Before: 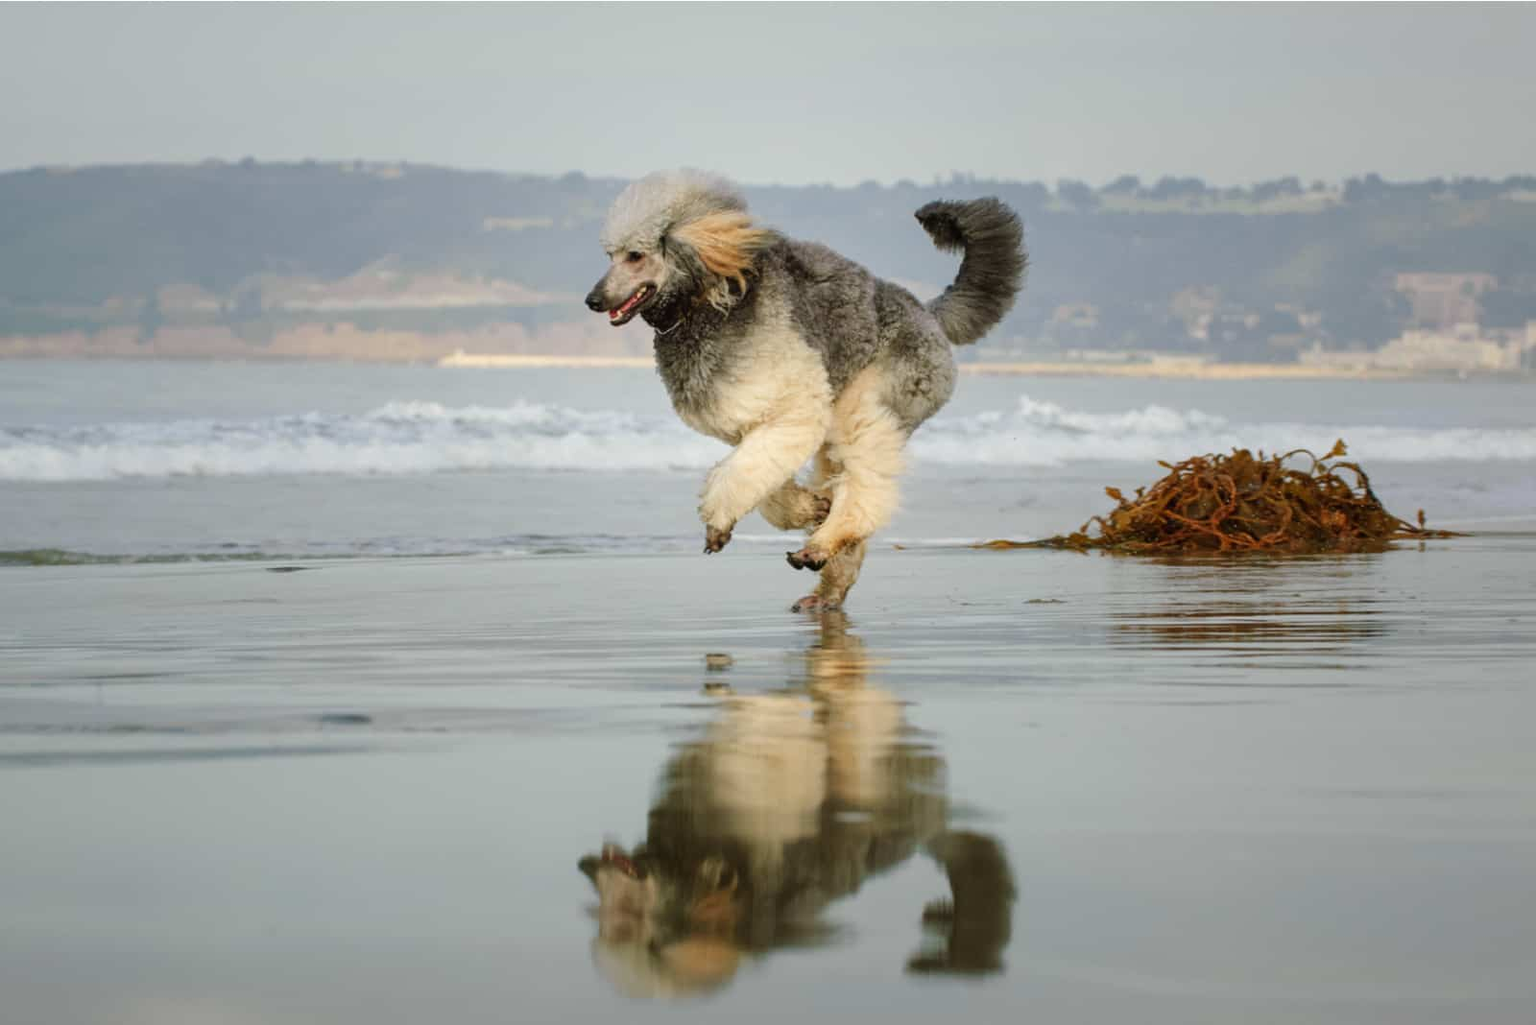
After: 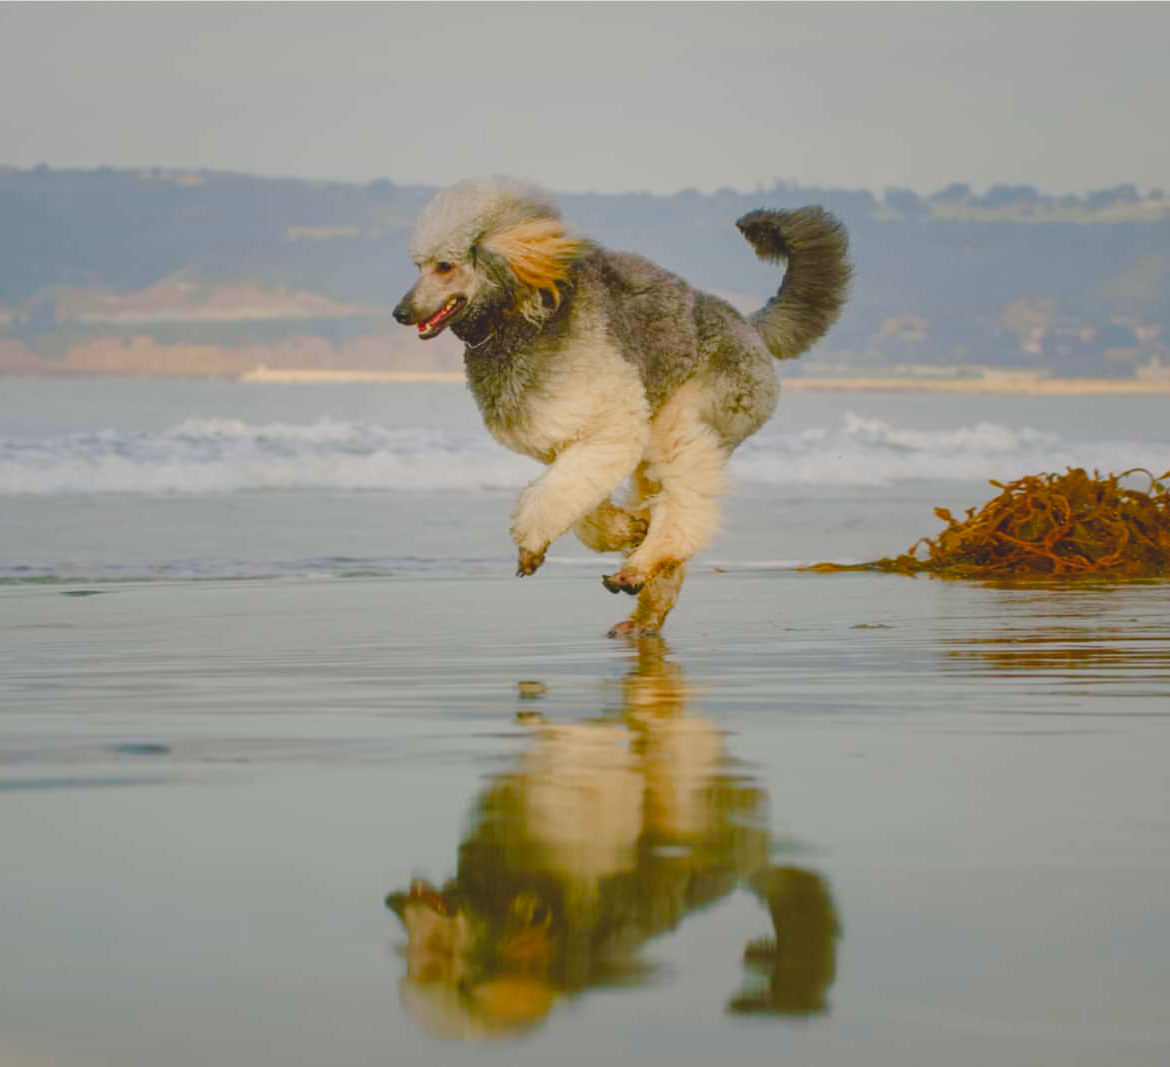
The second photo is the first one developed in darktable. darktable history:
contrast brightness saturation: contrast -0.273
crop: left 13.57%, right 13.294%
color balance rgb: shadows lift › chroma 0.702%, shadows lift › hue 113.42°, highlights gain › chroma 1.568%, highlights gain › hue 55.78°, perceptual saturation grading › global saturation 0.473%, perceptual saturation grading › highlights -29.669%, perceptual saturation grading › mid-tones 30.122%, perceptual saturation grading › shadows 58.988%, global vibrance 44.814%
